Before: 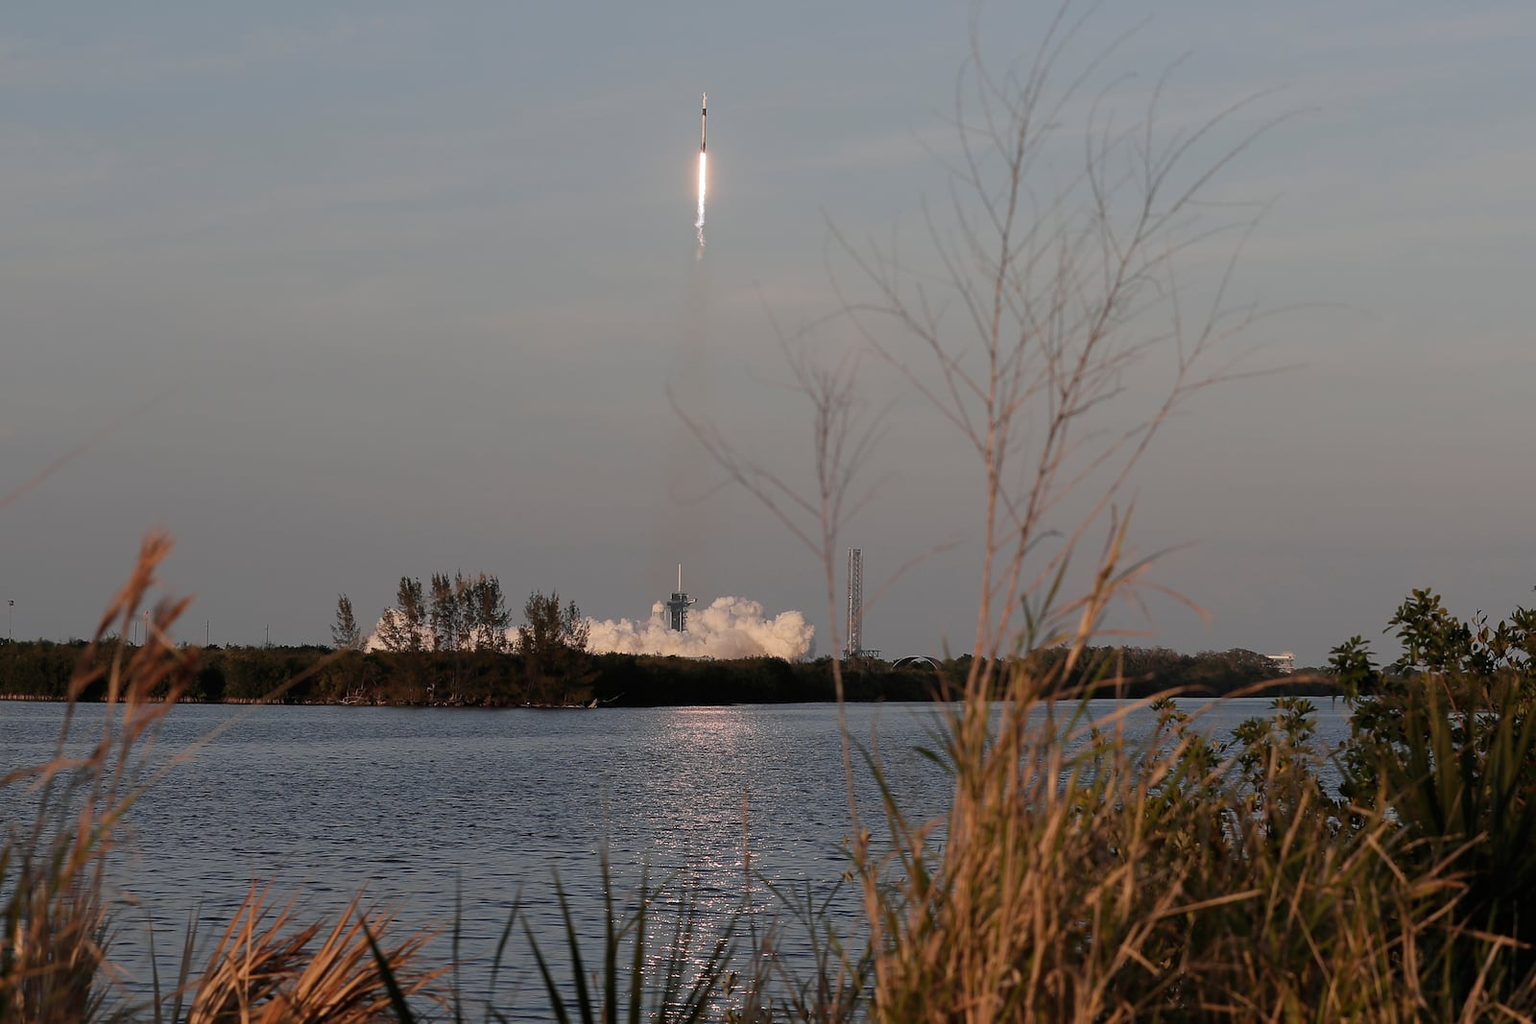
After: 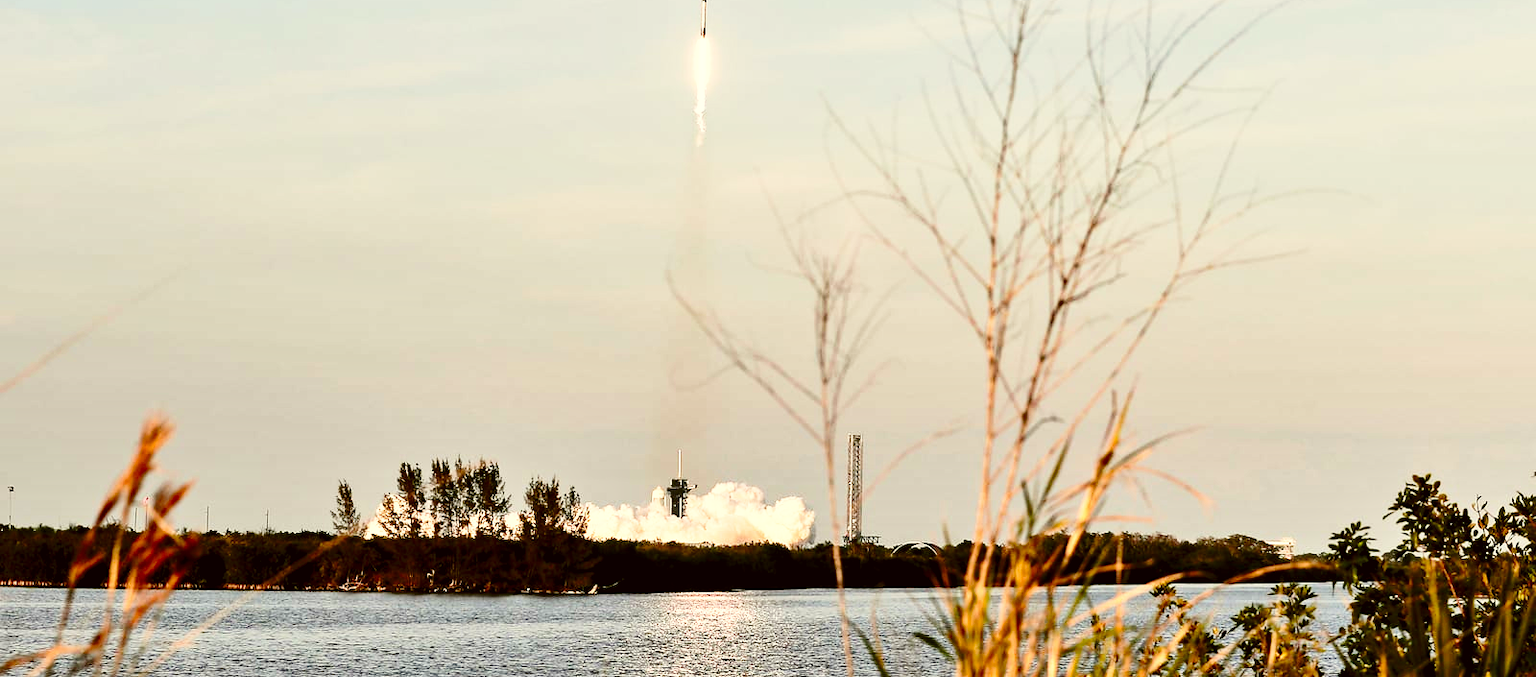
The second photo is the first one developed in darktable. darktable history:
contrast brightness saturation: contrast 0.173, saturation 0.302
base curve: curves: ch0 [(0, 0) (0.028, 0.03) (0.121, 0.232) (0.46, 0.748) (0.859, 0.968) (1, 1)], preserve colors none
exposure: black level correction 0.001, exposure 0.965 EV, compensate highlight preservation false
tone equalizer: on, module defaults
crop: top 11.153%, bottom 22.62%
contrast equalizer: y [[0.545, 0.572, 0.59, 0.59, 0.571, 0.545], [0.5 ×6], [0.5 ×6], [0 ×6], [0 ×6]]
color correction: highlights a* -1.42, highlights b* 10.41, shadows a* 0.222, shadows b* 18.99
shadows and highlights: highlights color adjustment 55.4%, low approximation 0.01, soften with gaussian
